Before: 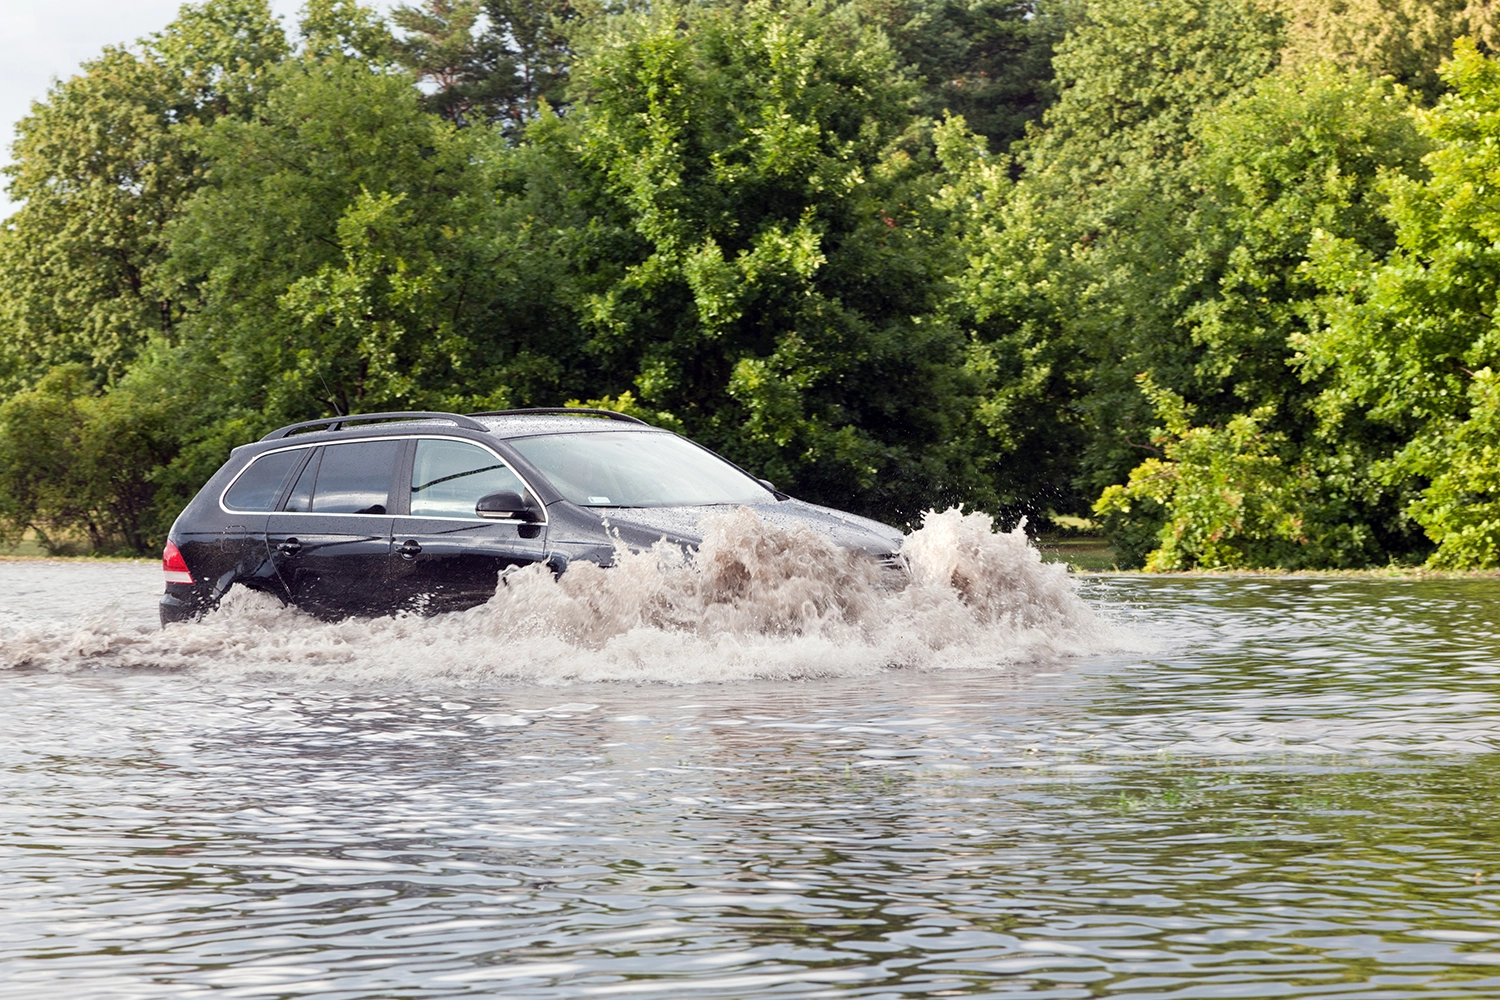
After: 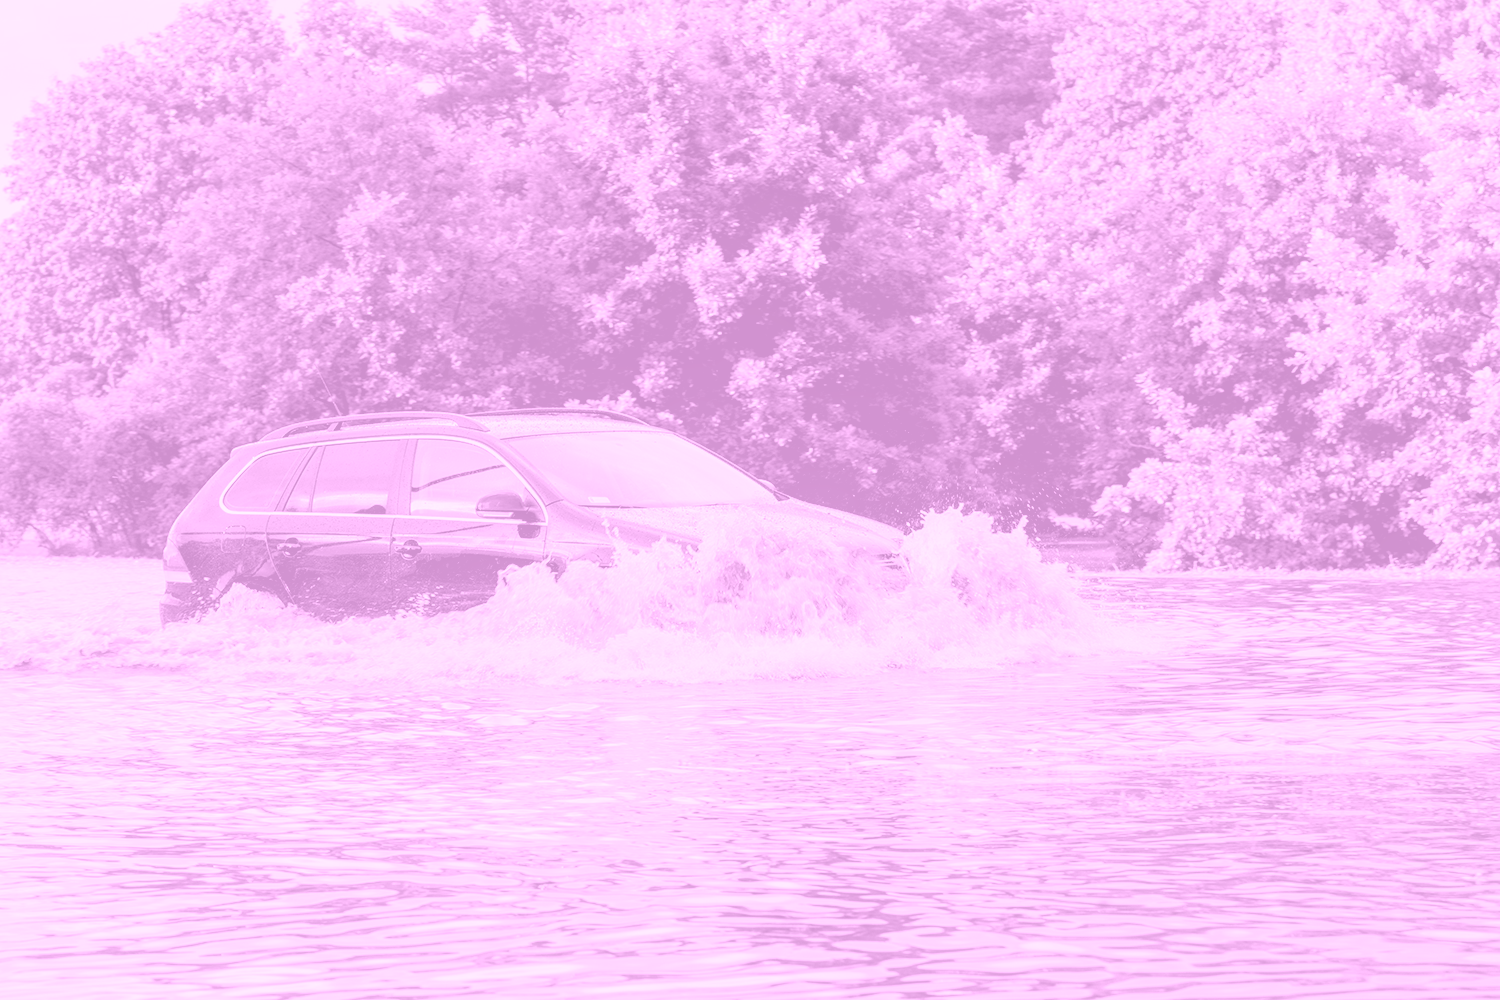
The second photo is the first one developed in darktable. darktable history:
colorize: hue 331.2°, saturation 75%, source mix 30.28%, lightness 70.52%, version 1
local contrast: on, module defaults
color balance rgb: global offset › luminance -0.51%, perceptual saturation grading › global saturation 27.53%, perceptual saturation grading › highlights -25%, perceptual saturation grading › shadows 25%, perceptual brilliance grading › highlights 6.62%, perceptual brilliance grading › mid-tones 17.07%, perceptual brilliance grading › shadows -5.23%
